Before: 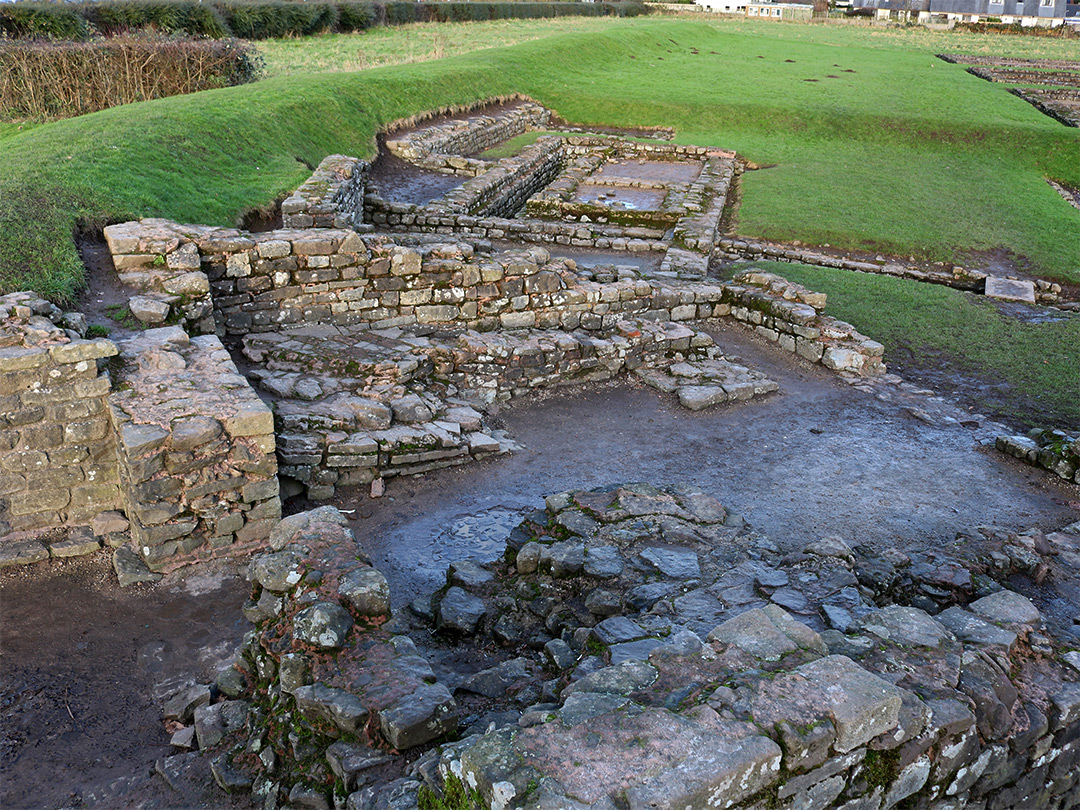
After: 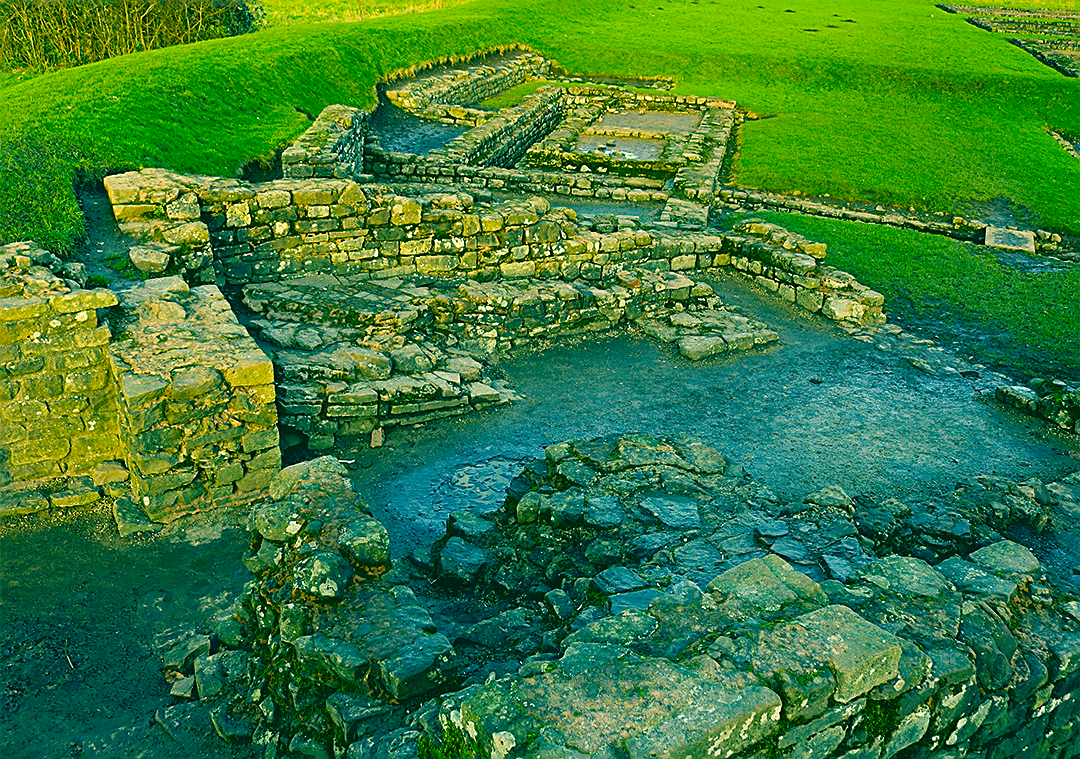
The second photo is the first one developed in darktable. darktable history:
color correction: highlights a* 2.02, highlights b* 34.2, shadows a* -36.73, shadows b* -5.35
crop and rotate: top 6.215%
velvia: strength 51.61%, mid-tones bias 0.503
sharpen: amount 0.584
